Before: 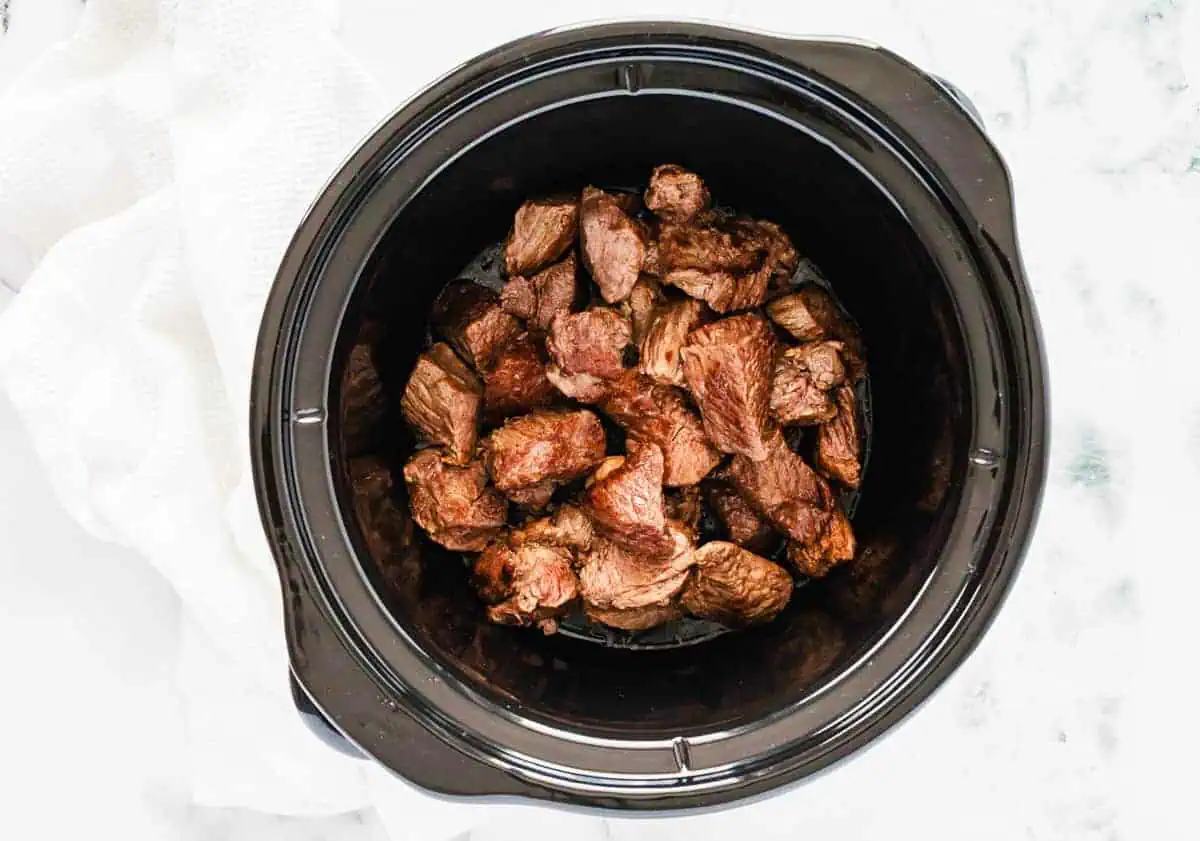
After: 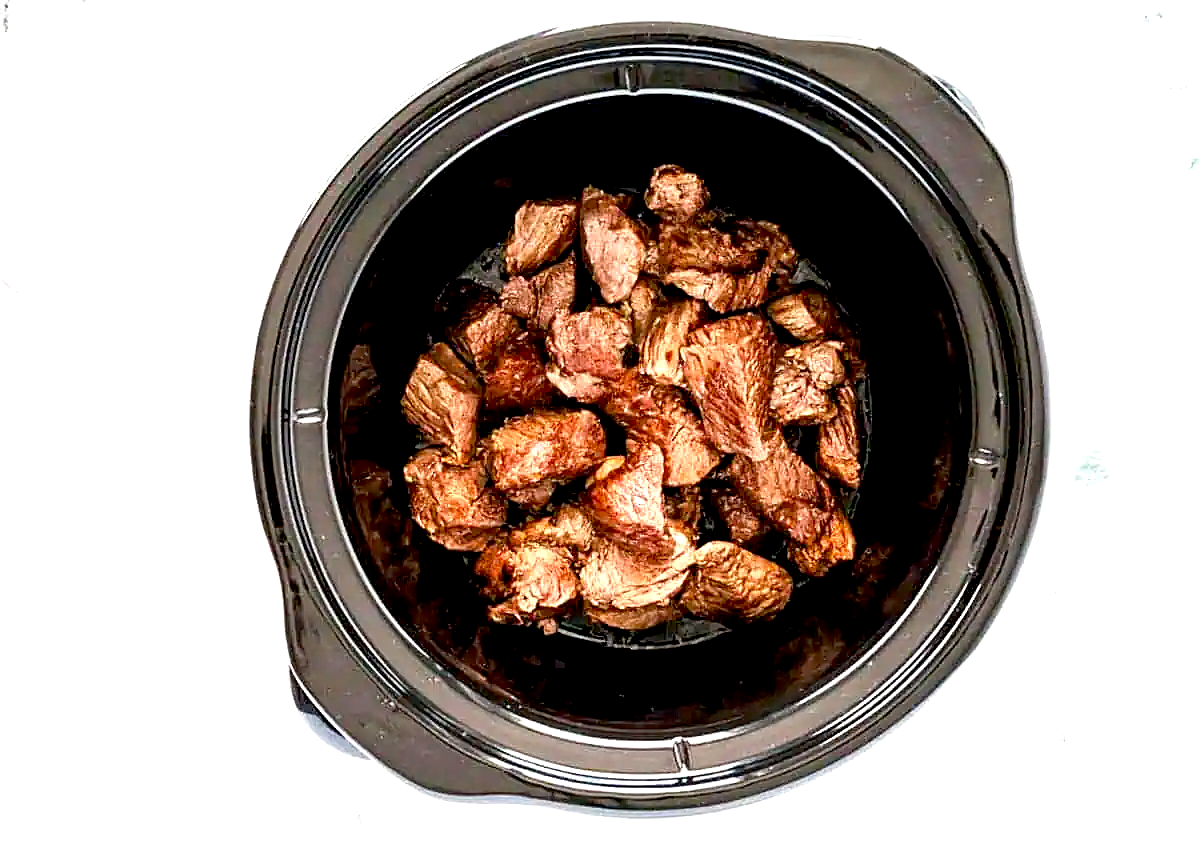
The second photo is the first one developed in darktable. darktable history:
sharpen: on, module defaults
exposure: black level correction 0.012, exposure 0.701 EV, compensate highlight preservation false
